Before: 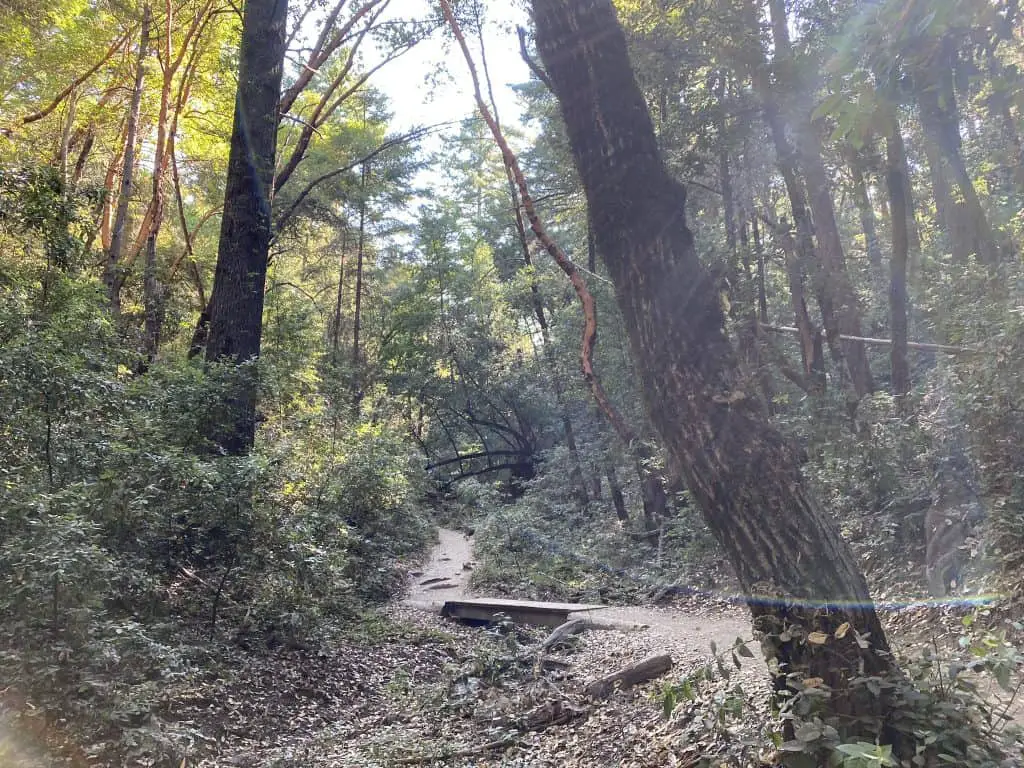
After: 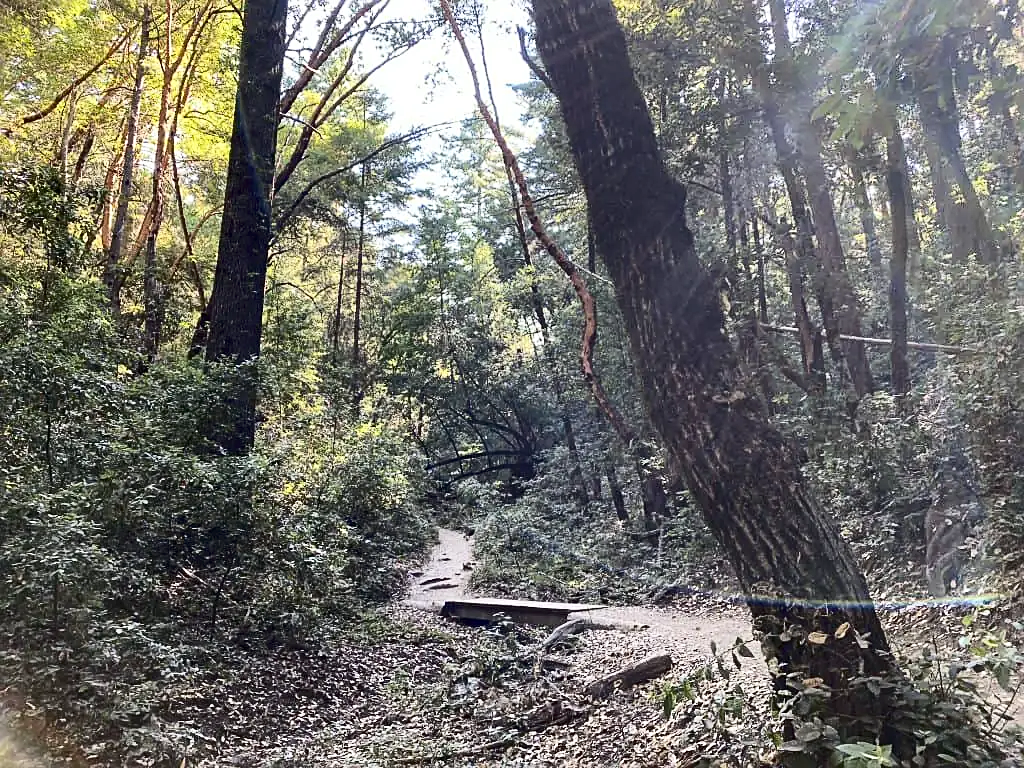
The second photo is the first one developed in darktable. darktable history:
sharpen: on, module defaults
haze removal: adaptive false
contrast brightness saturation: contrast 0.278
